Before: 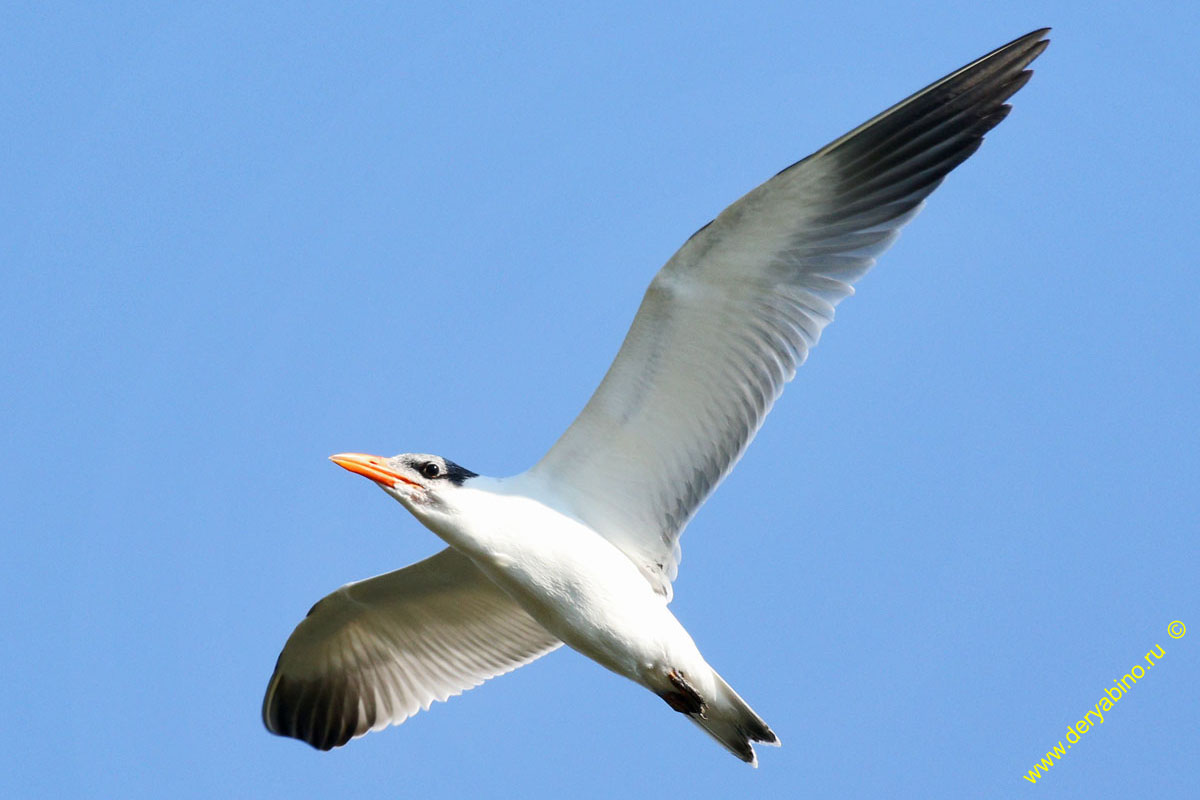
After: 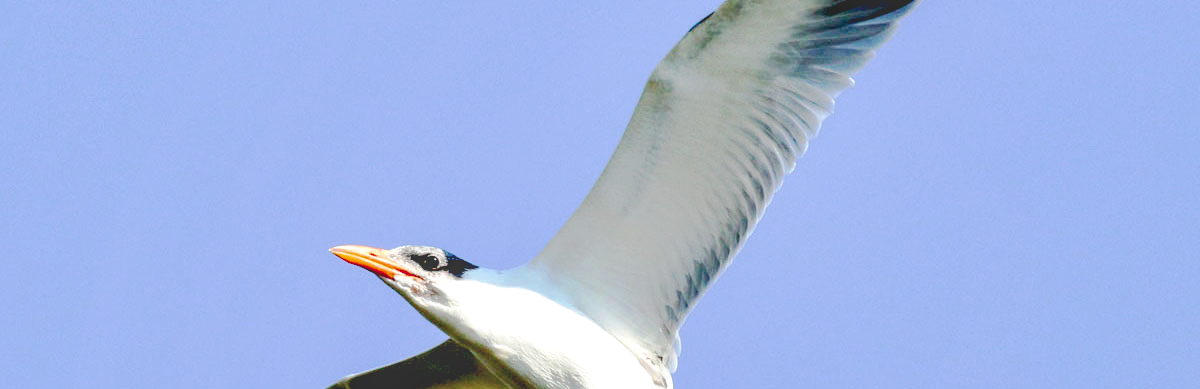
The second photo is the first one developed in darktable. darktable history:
crop and rotate: top 26.226%, bottom 25.134%
velvia: on, module defaults
base curve: curves: ch0 [(0.065, 0.026) (0.236, 0.358) (0.53, 0.546) (0.777, 0.841) (0.924, 0.992)], preserve colors none
local contrast: on, module defaults
